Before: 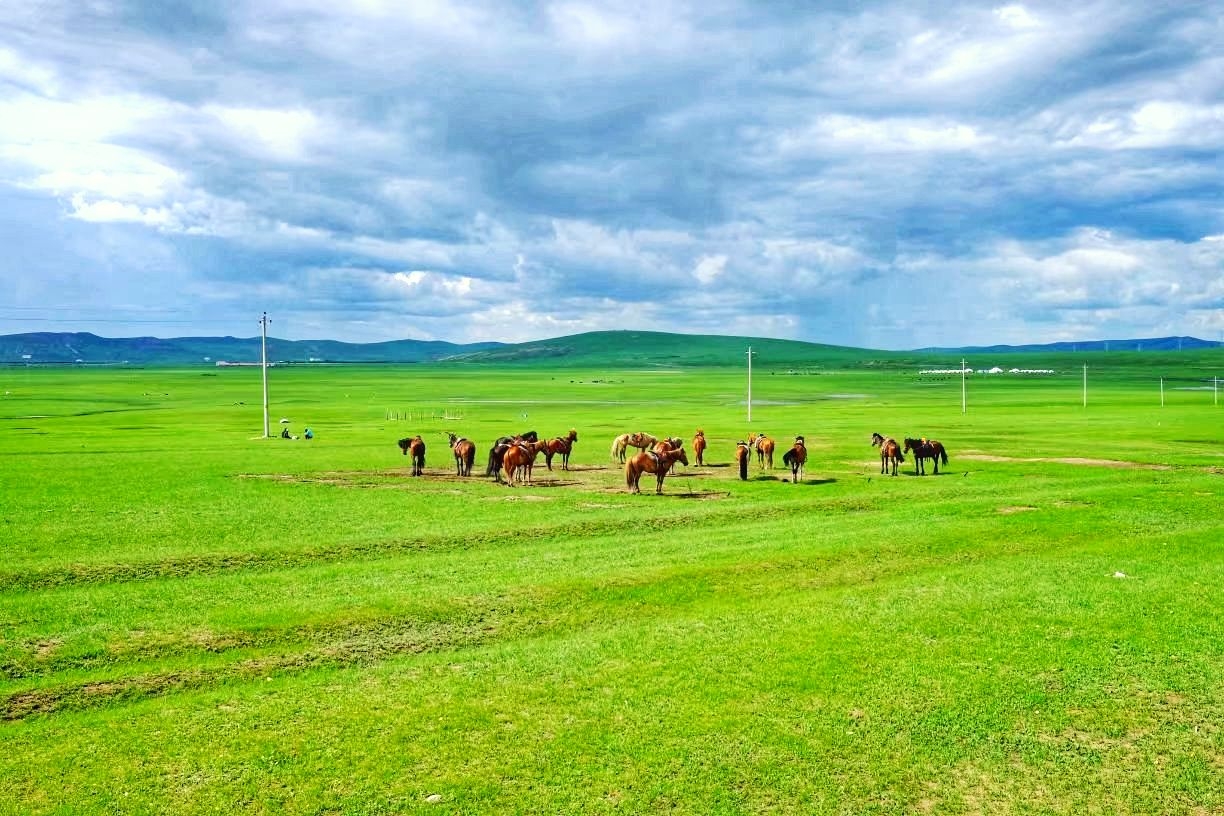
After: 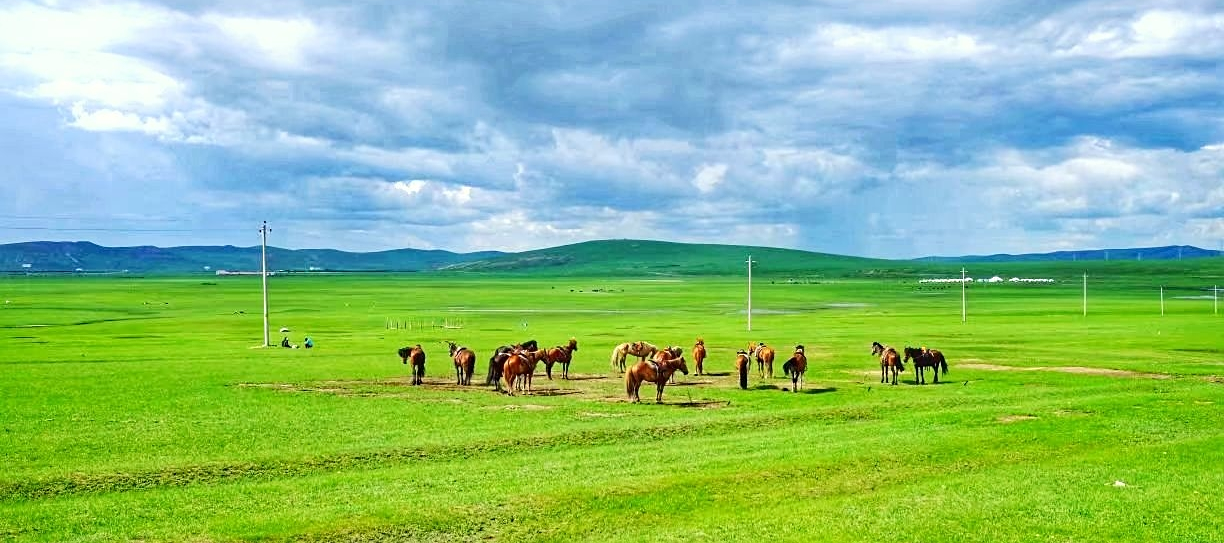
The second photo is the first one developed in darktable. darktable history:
crop: top 11.179%, bottom 22.245%
sharpen: amount 0.216
